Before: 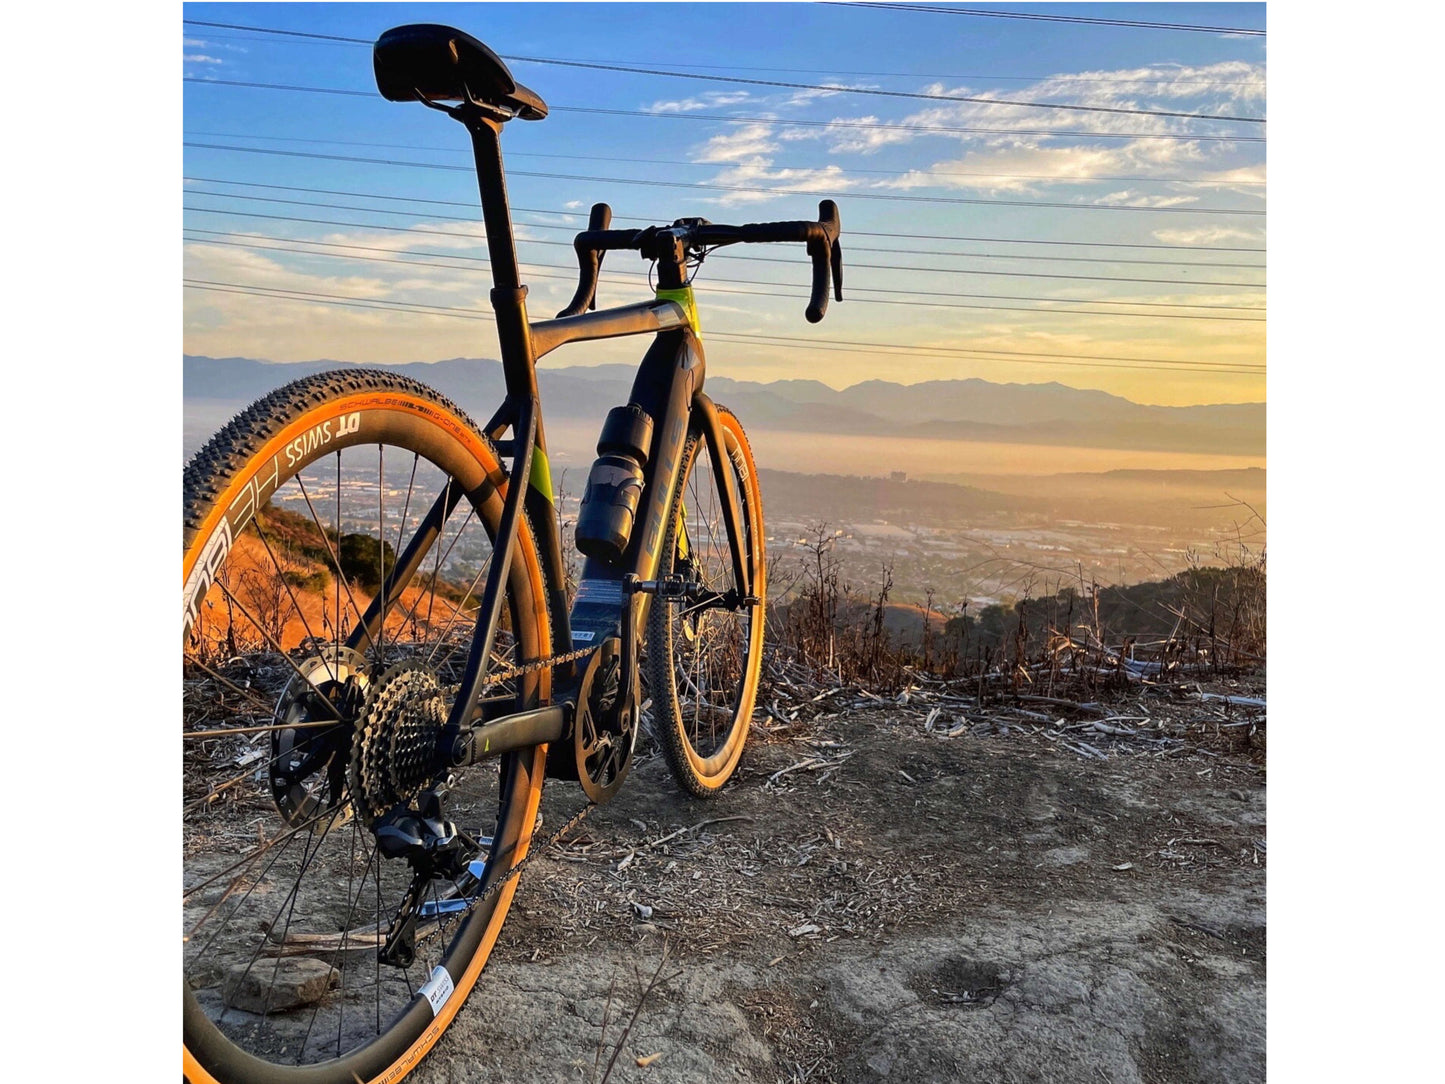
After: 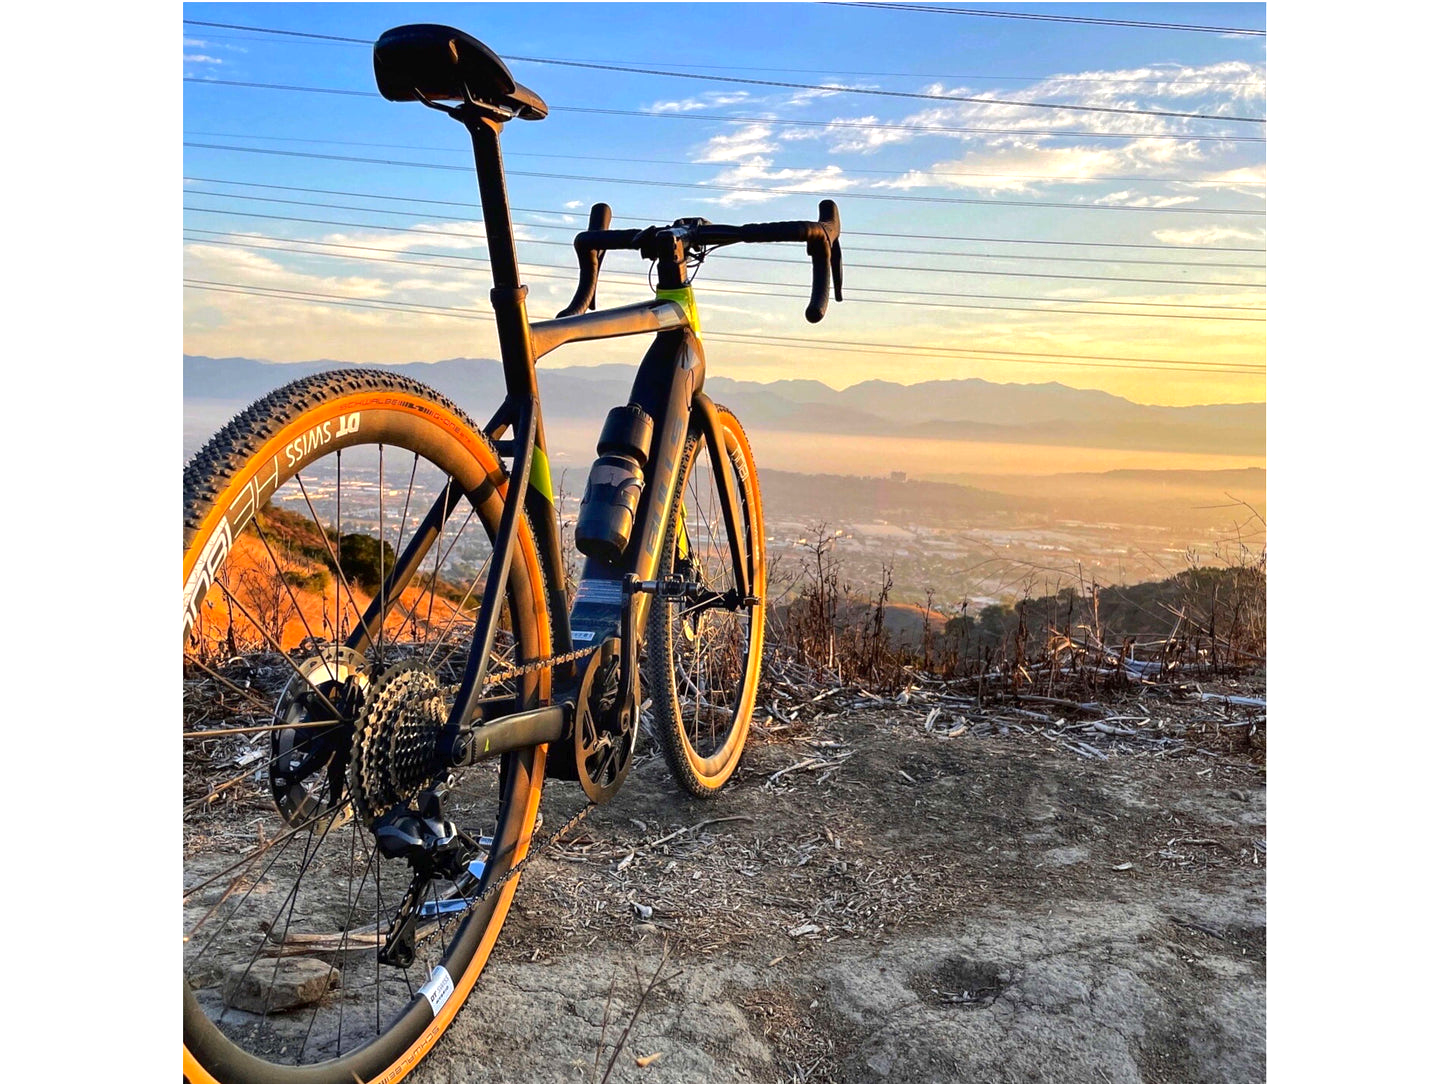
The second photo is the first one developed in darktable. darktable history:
exposure: black level correction 0.001, exposure 0.499 EV, compensate highlight preservation false
color zones: curves: ch1 [(0, 0.523) (0.143, 0.545) (0.286, 0.52) (0.429, 0.506) (0.571, 0.503) (0.714, 0.503) (0.857, 0.508) (1, 0.523)]
tone curve: curves: ch0 [(0, 0) (0.003, 0.013) (0.011, 0.018) (0.025, 0.027) (0.044, 0.045) (0.069, 0.068) (0.1, 0.096) (0.136, 0.13) (0.177, 0.168) (0.224, 0.217) (0.277, 0.277) (0.335, 0.338) (0.399, 0.401) (0.468, 0.473) (0.543, 0.544) (0.623, 0.621) (0.709, 0.7) (0.801, 0.781) (0.898, 0.869) (1, 1)], color space Lab, independent channels, preserve colors none
